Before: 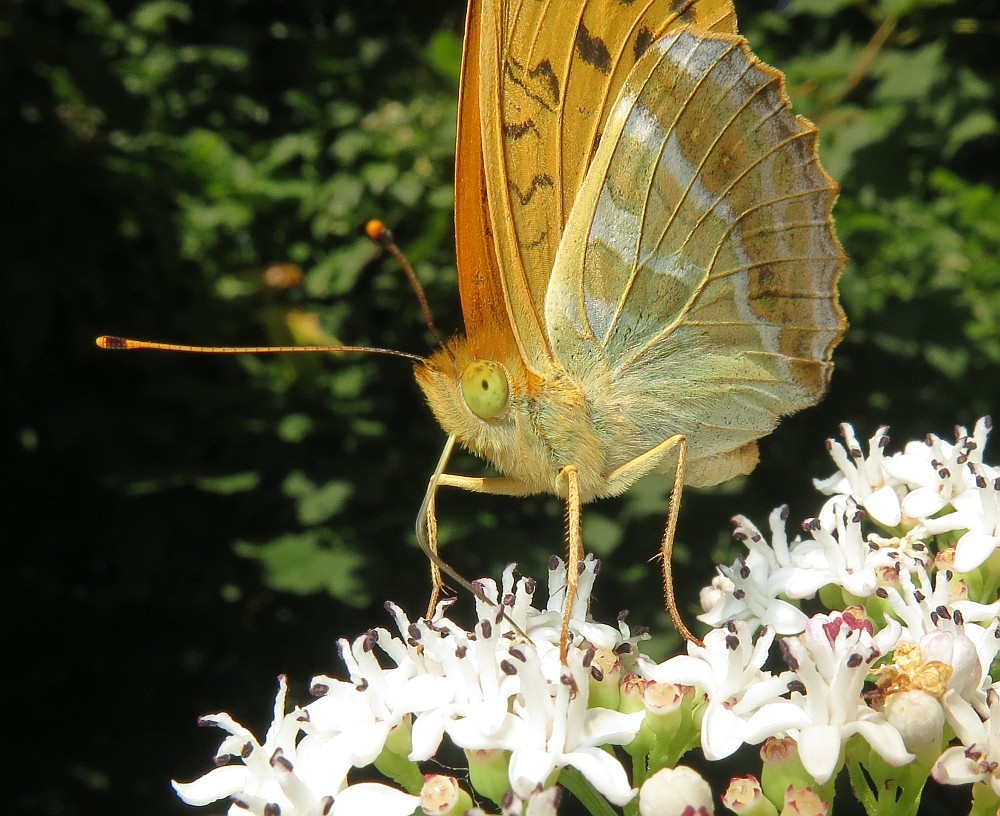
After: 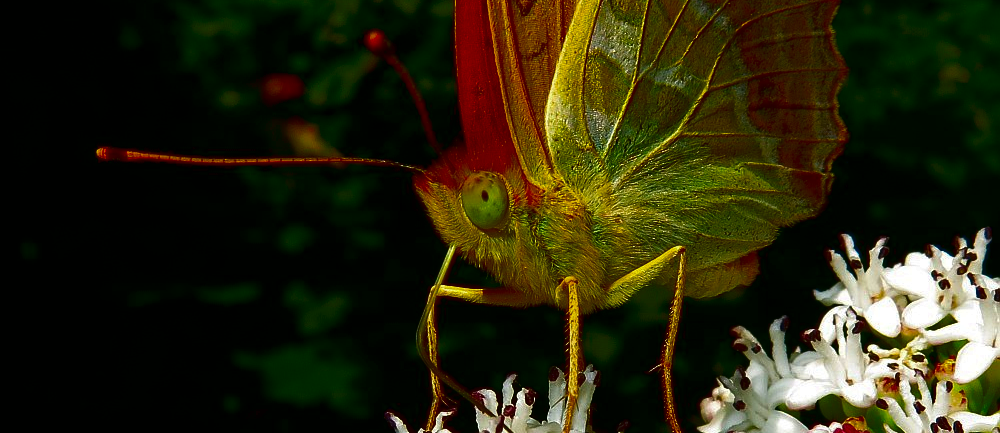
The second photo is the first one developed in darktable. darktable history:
crop and rotate: top 23.202%, bottom 23.677%
contrast brightness saturation: brightness -0.993, saturation 0.981
